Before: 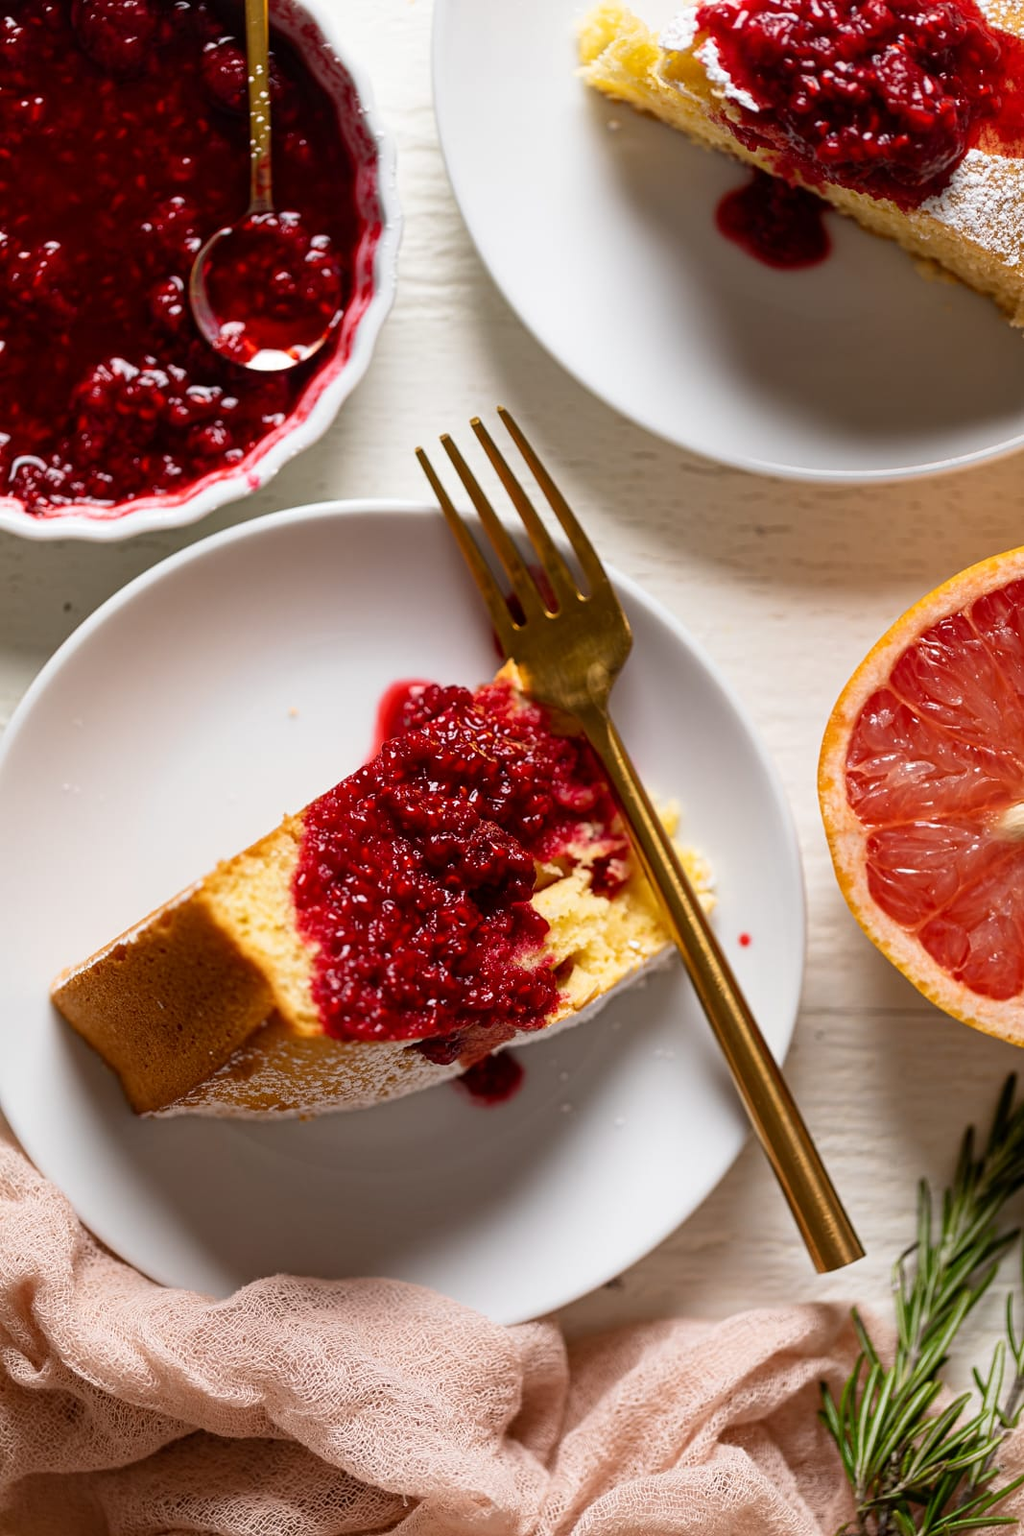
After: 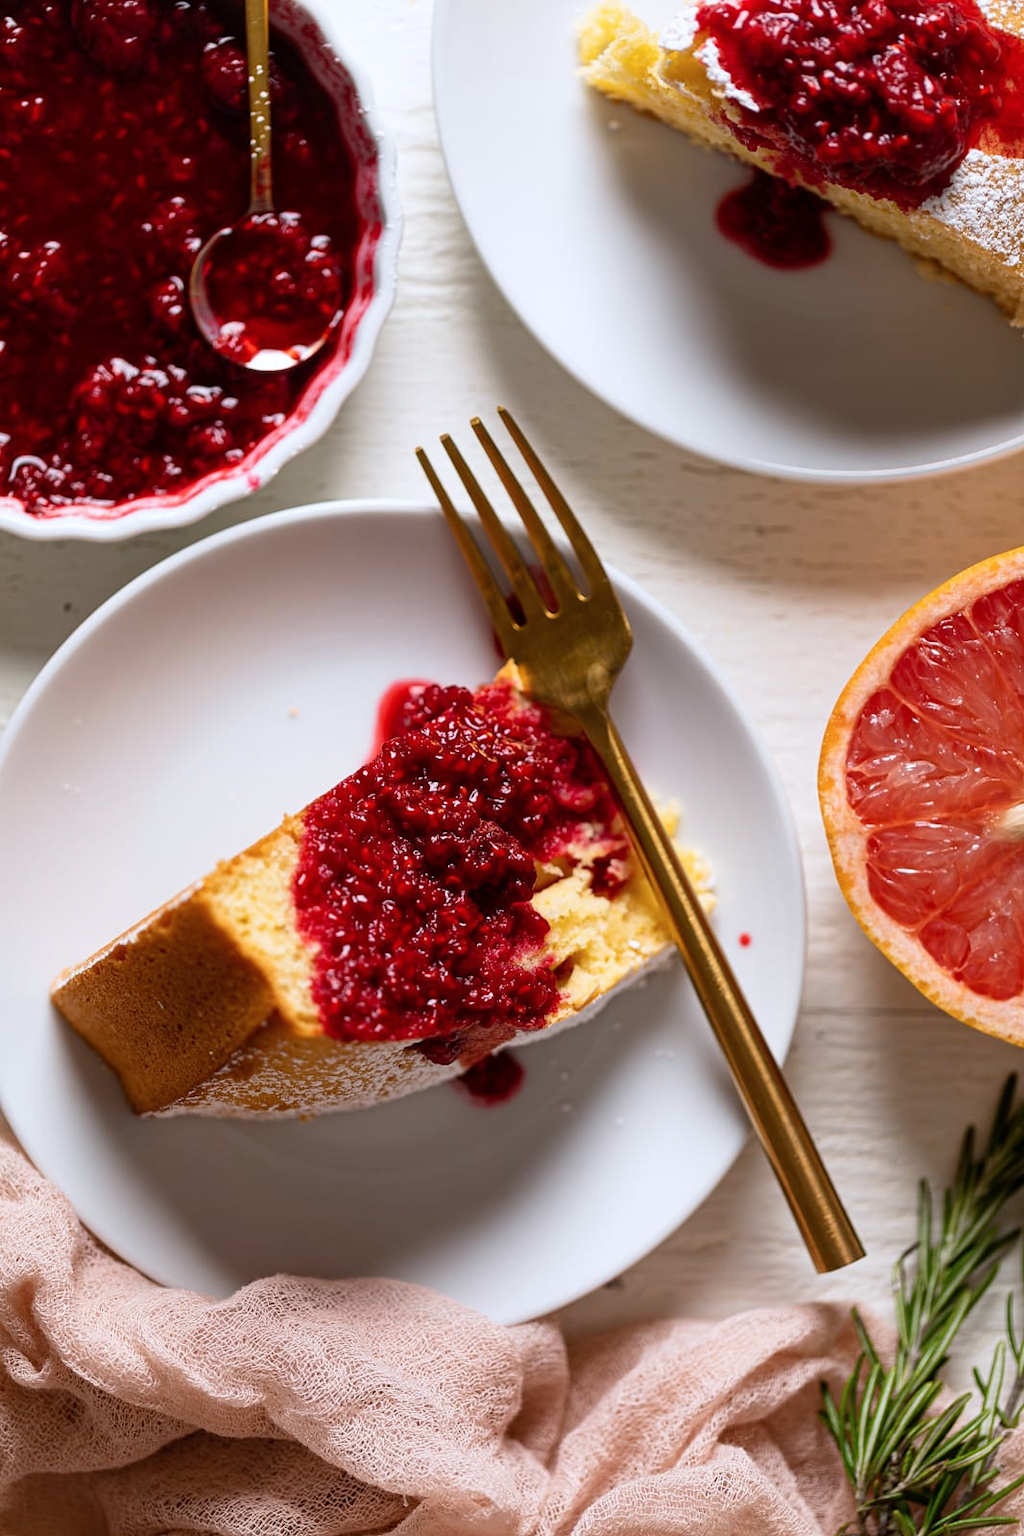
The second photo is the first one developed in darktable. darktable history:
color correction: highlights a* -0.155, highlights b* -5.54, shadows a* -0.128, shadows b* -0.104
